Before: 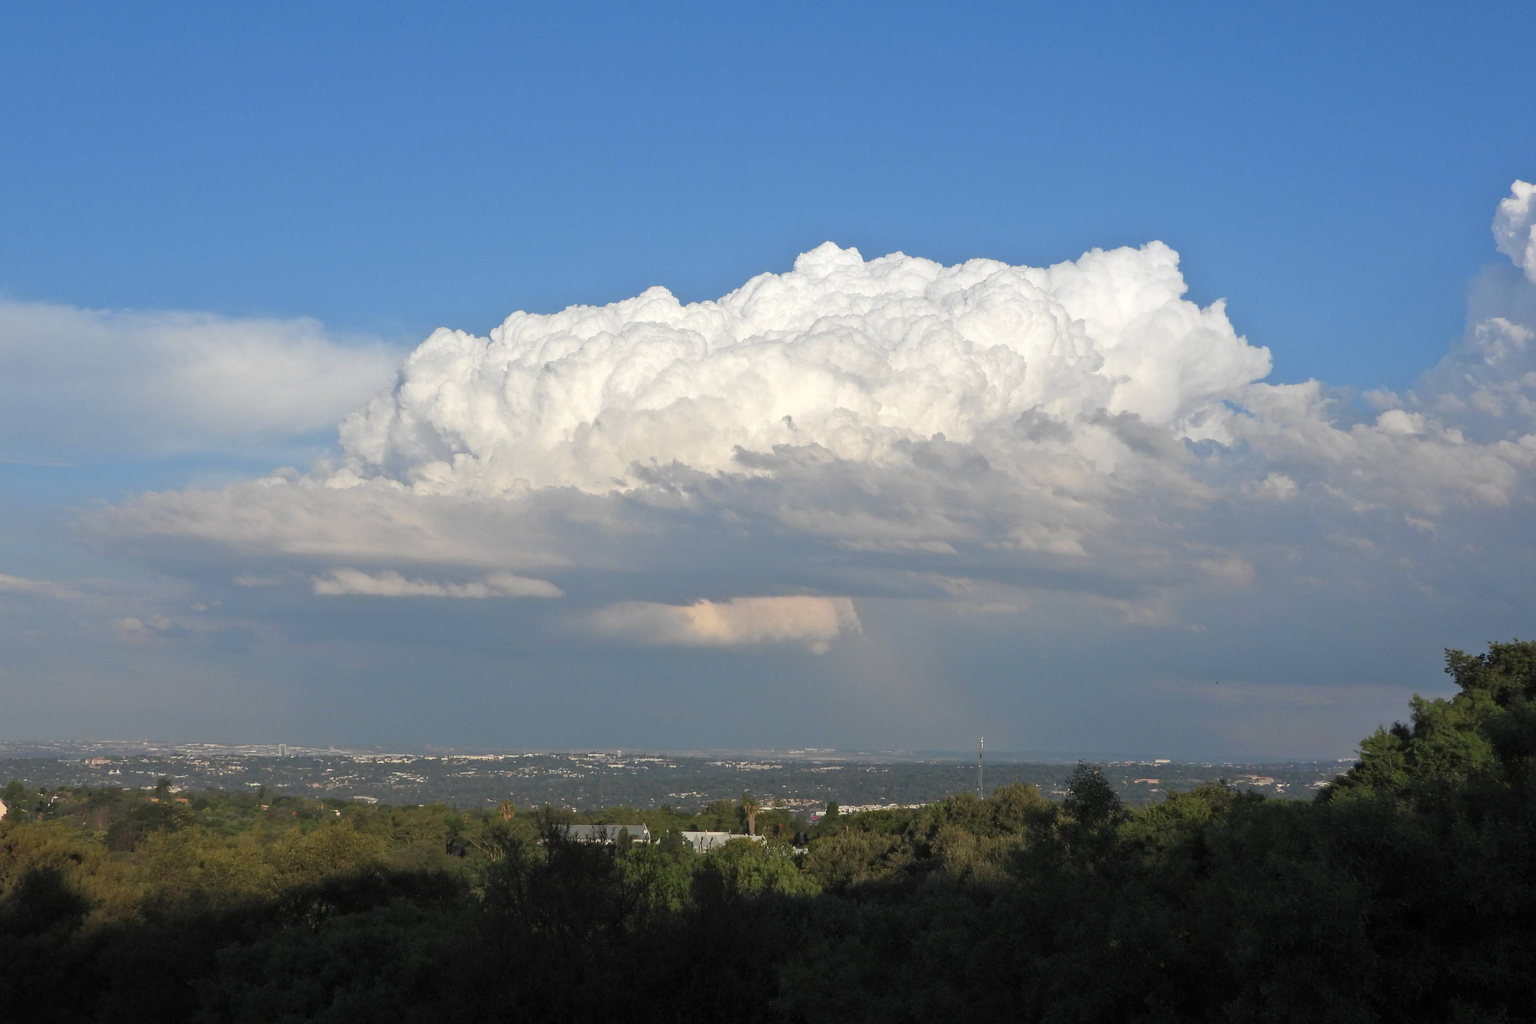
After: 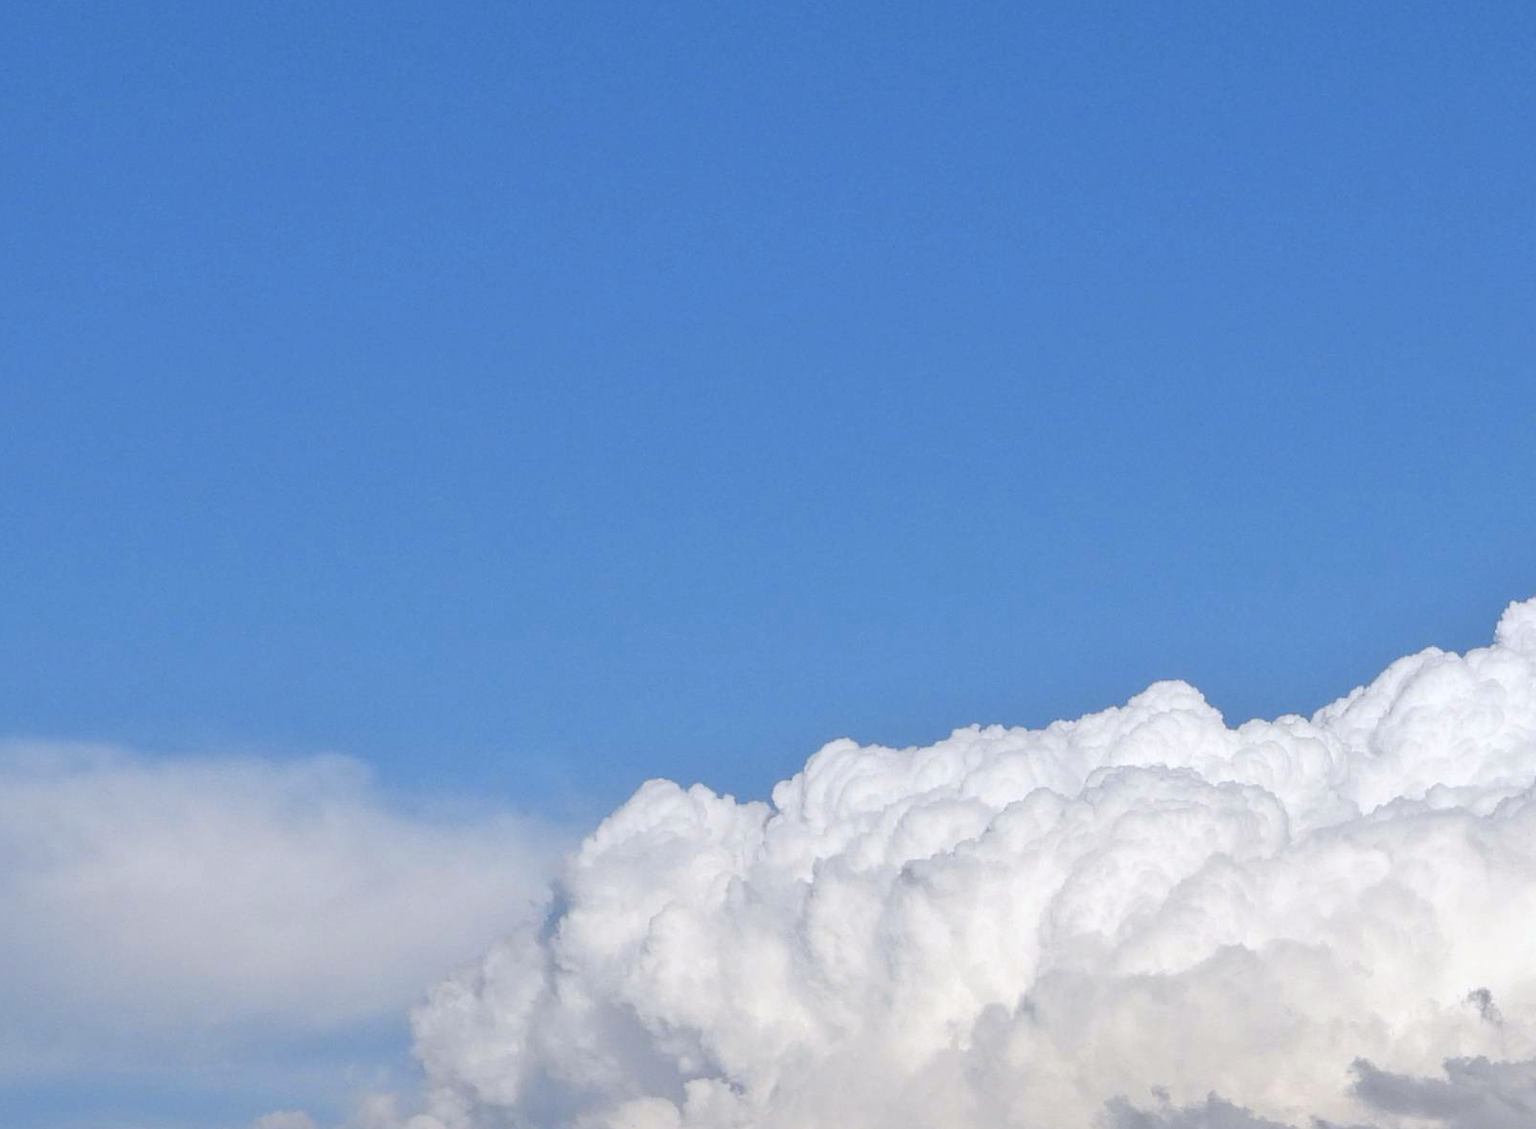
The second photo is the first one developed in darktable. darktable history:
crop and rotate: left 10.817%, top 0.062%, right 47.194%, bottom 53.626%
exposure: exposure -0.064 EV, compensate highlight preservation false
color calibration: illuminant as shot in camera, x 0.358, y 0.373, temperature 4628.91 K
